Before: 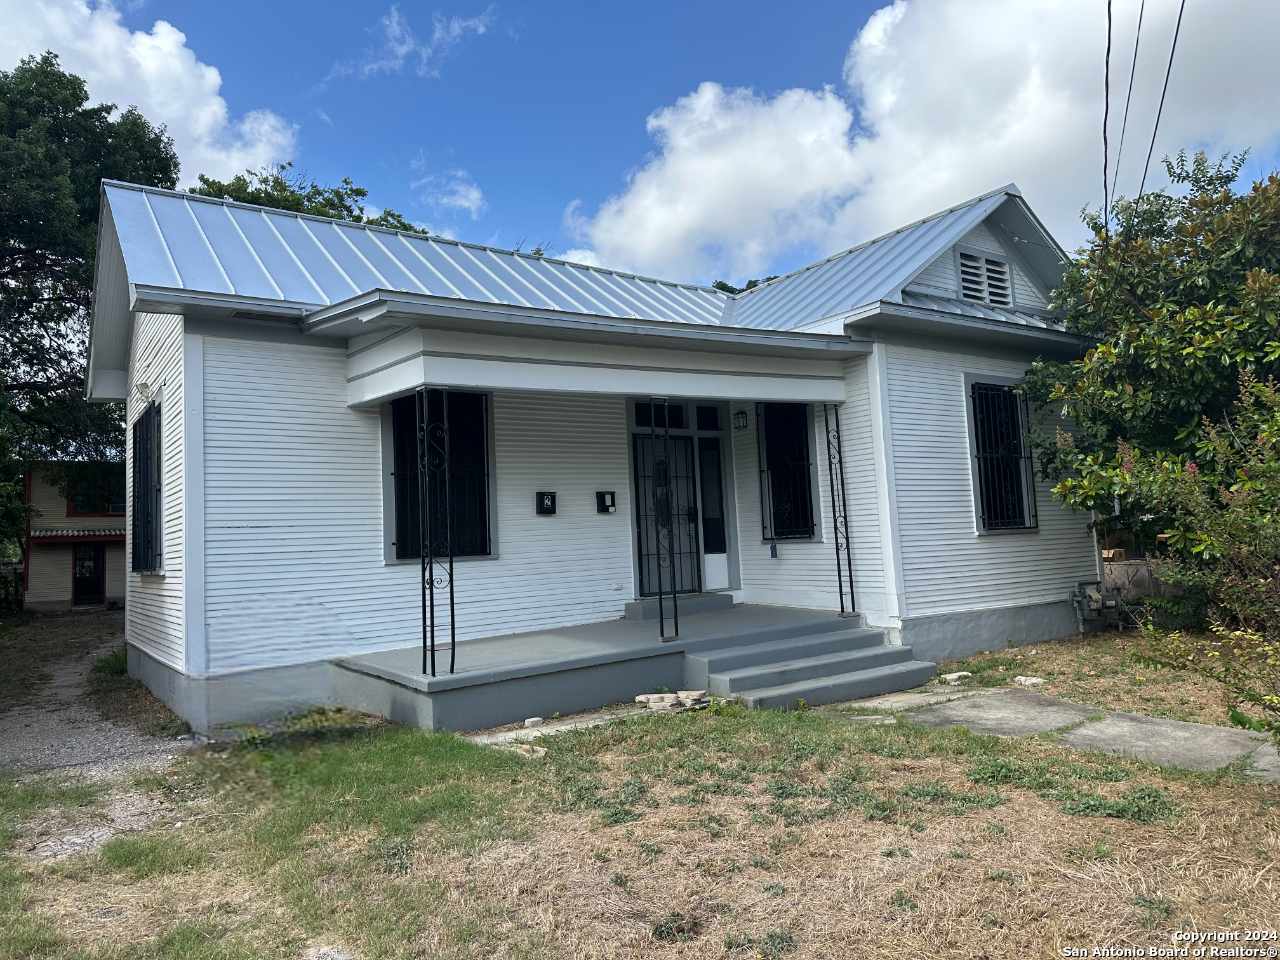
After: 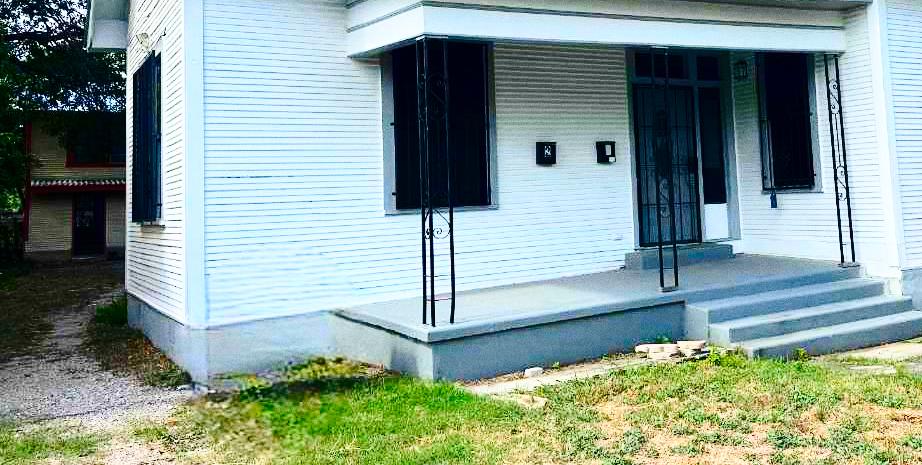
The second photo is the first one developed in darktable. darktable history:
contrast brightness saturation: contrast 0.26, brightness 0.02, saturation 0.87
crop: top 36.498%, right 27.964%, bottom 14.995%
base curve: curves: ch0 [(0, 0) (0.028, 0.03) (0.121, 0.232) (0.46, 0.748) (0.859, 0.968) (1, 1)], preserve colors none
grain: coarseness 0.09 ISO
